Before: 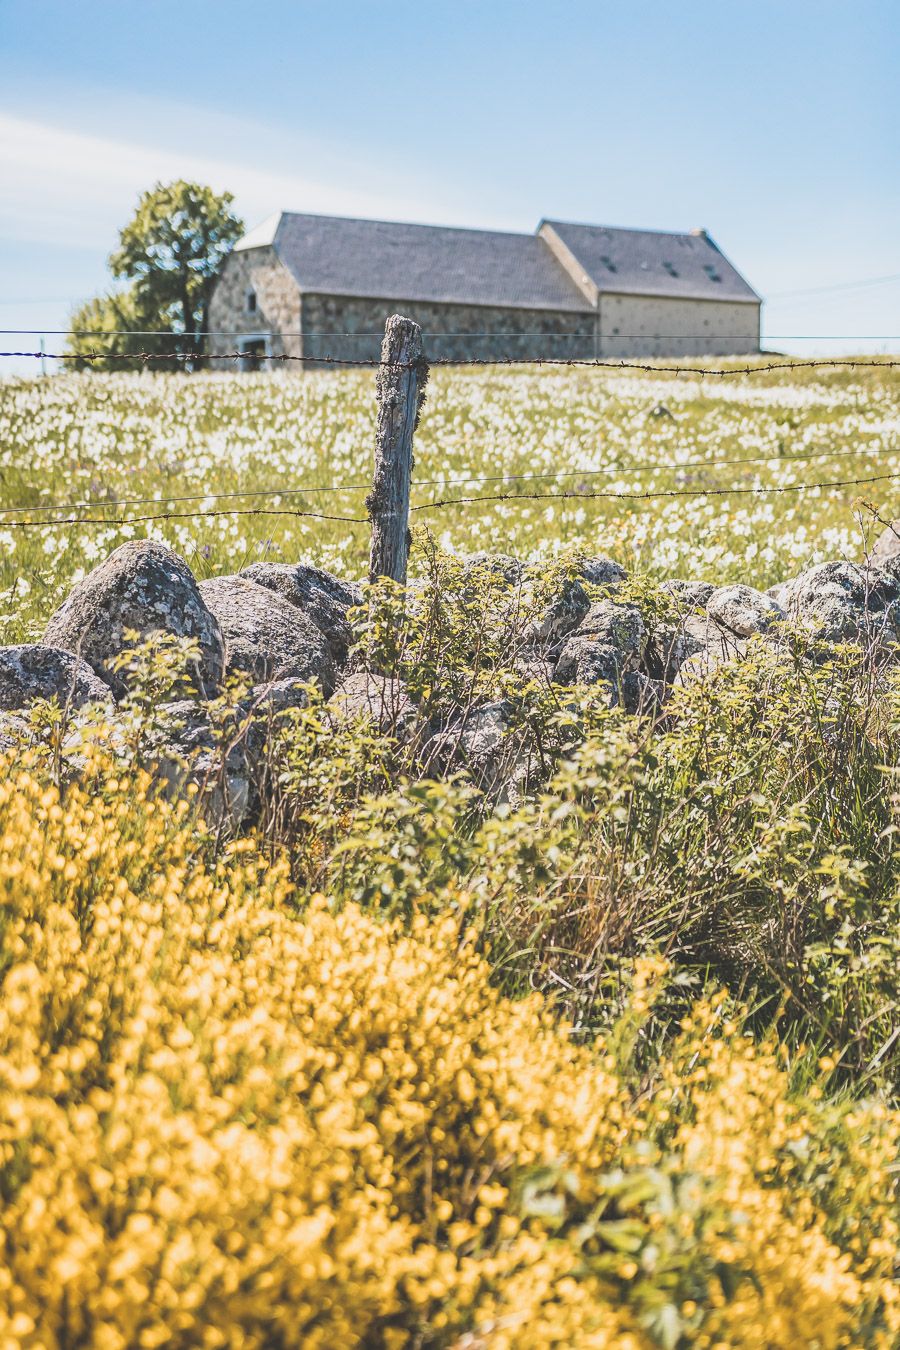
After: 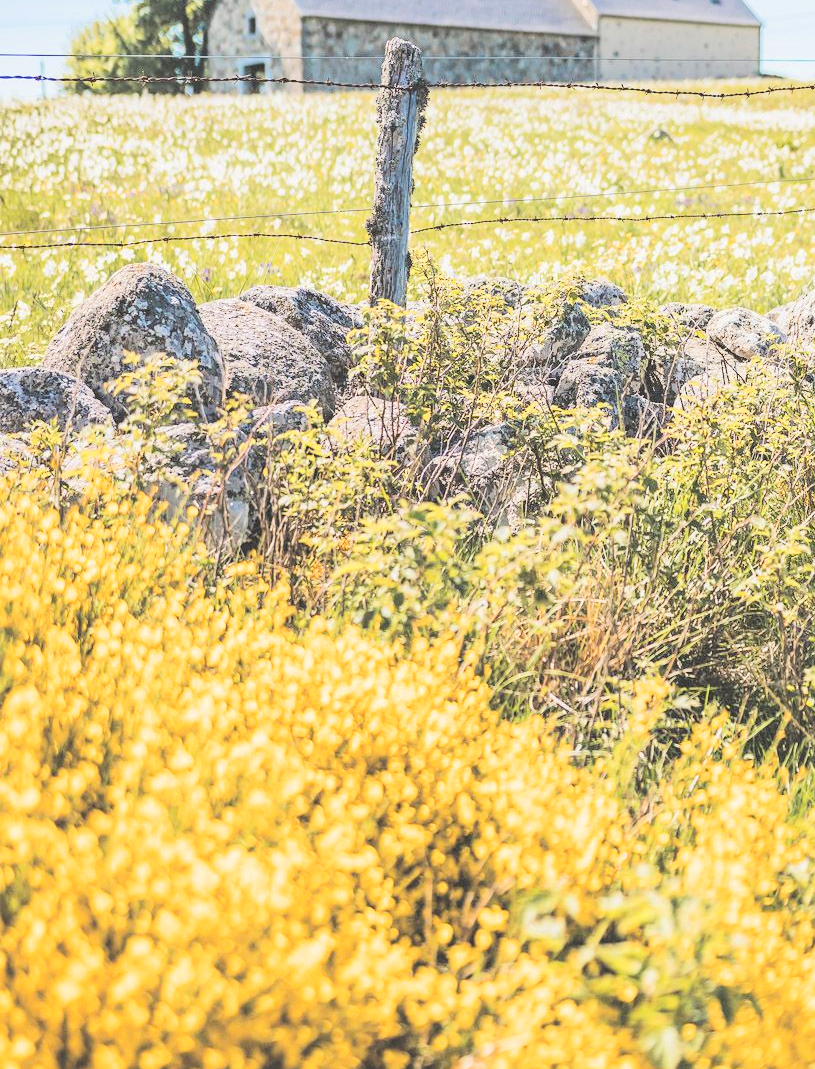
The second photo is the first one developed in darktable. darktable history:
crop: top 20.53%, right 9.414%, bottom 0.253%
tone equalizer: -7 EV 0.142 EV, -6 EV 0.568 EV, -5 EV 1.14 EV, -4 EV 1.36 EV, -3 EV 1.17 EV, -2 EV 0.6 EV, -1 EV 0.147 EV, edges refinement/feathering 500, mask exposure compensation -1.57 EV, preserve details no
